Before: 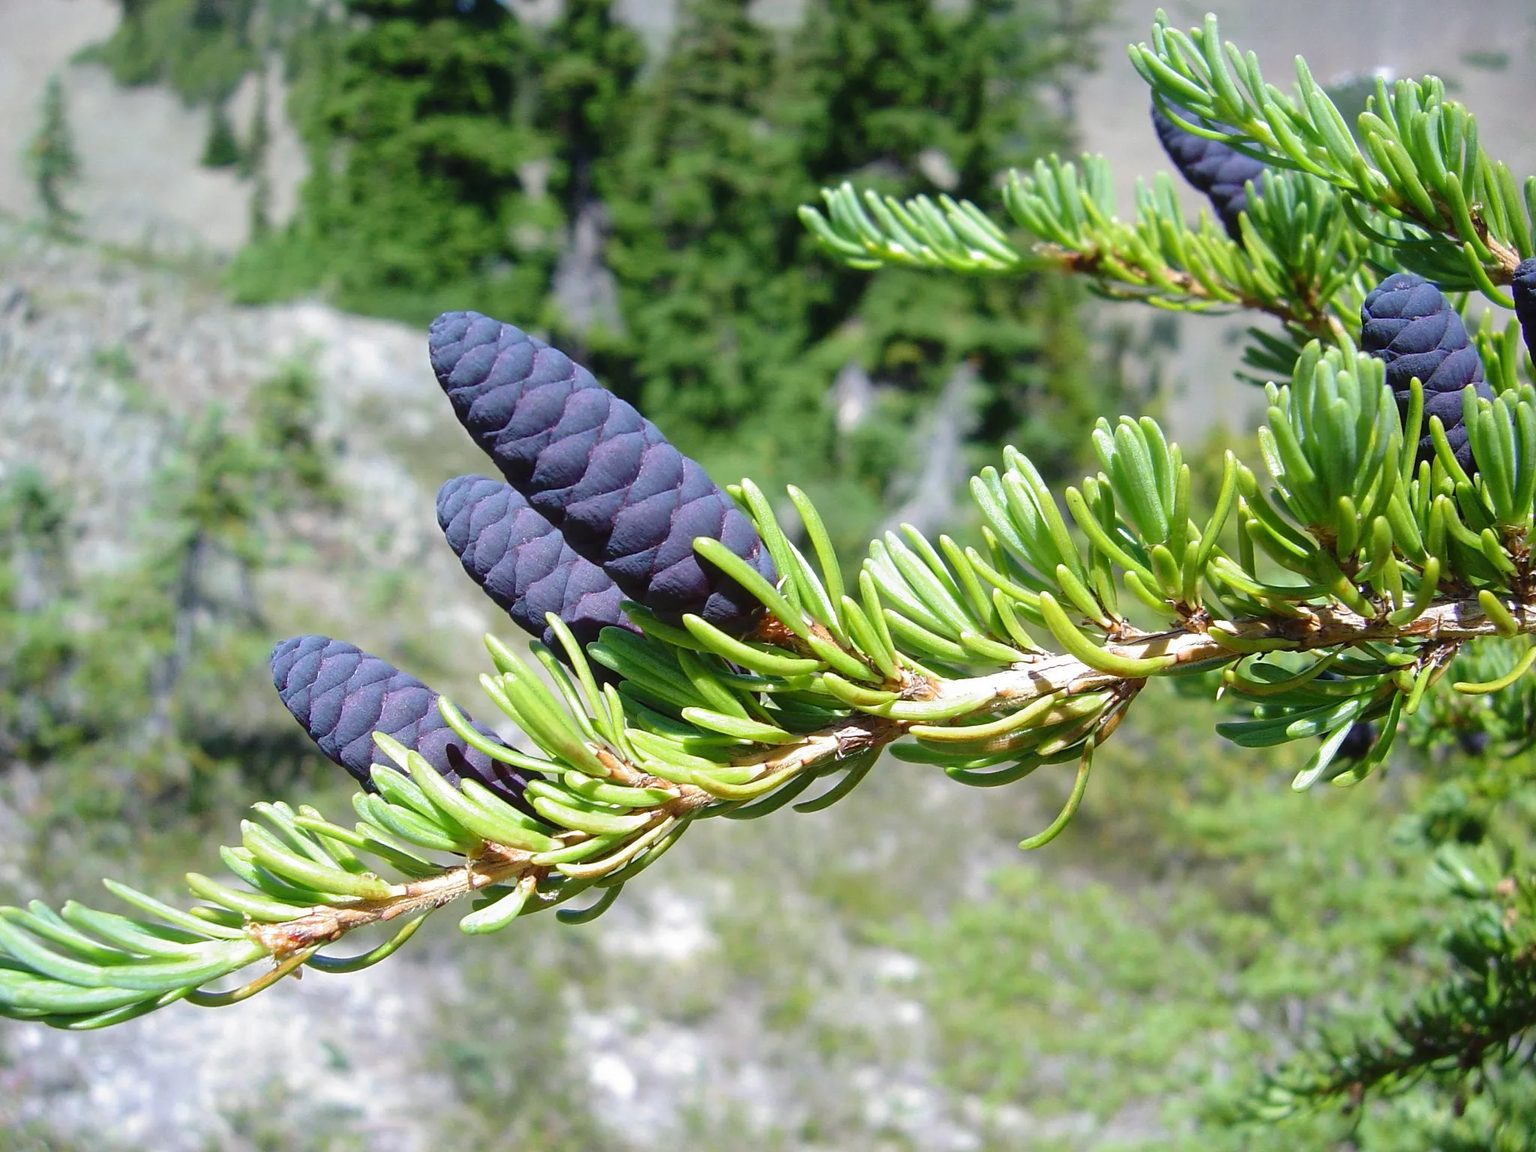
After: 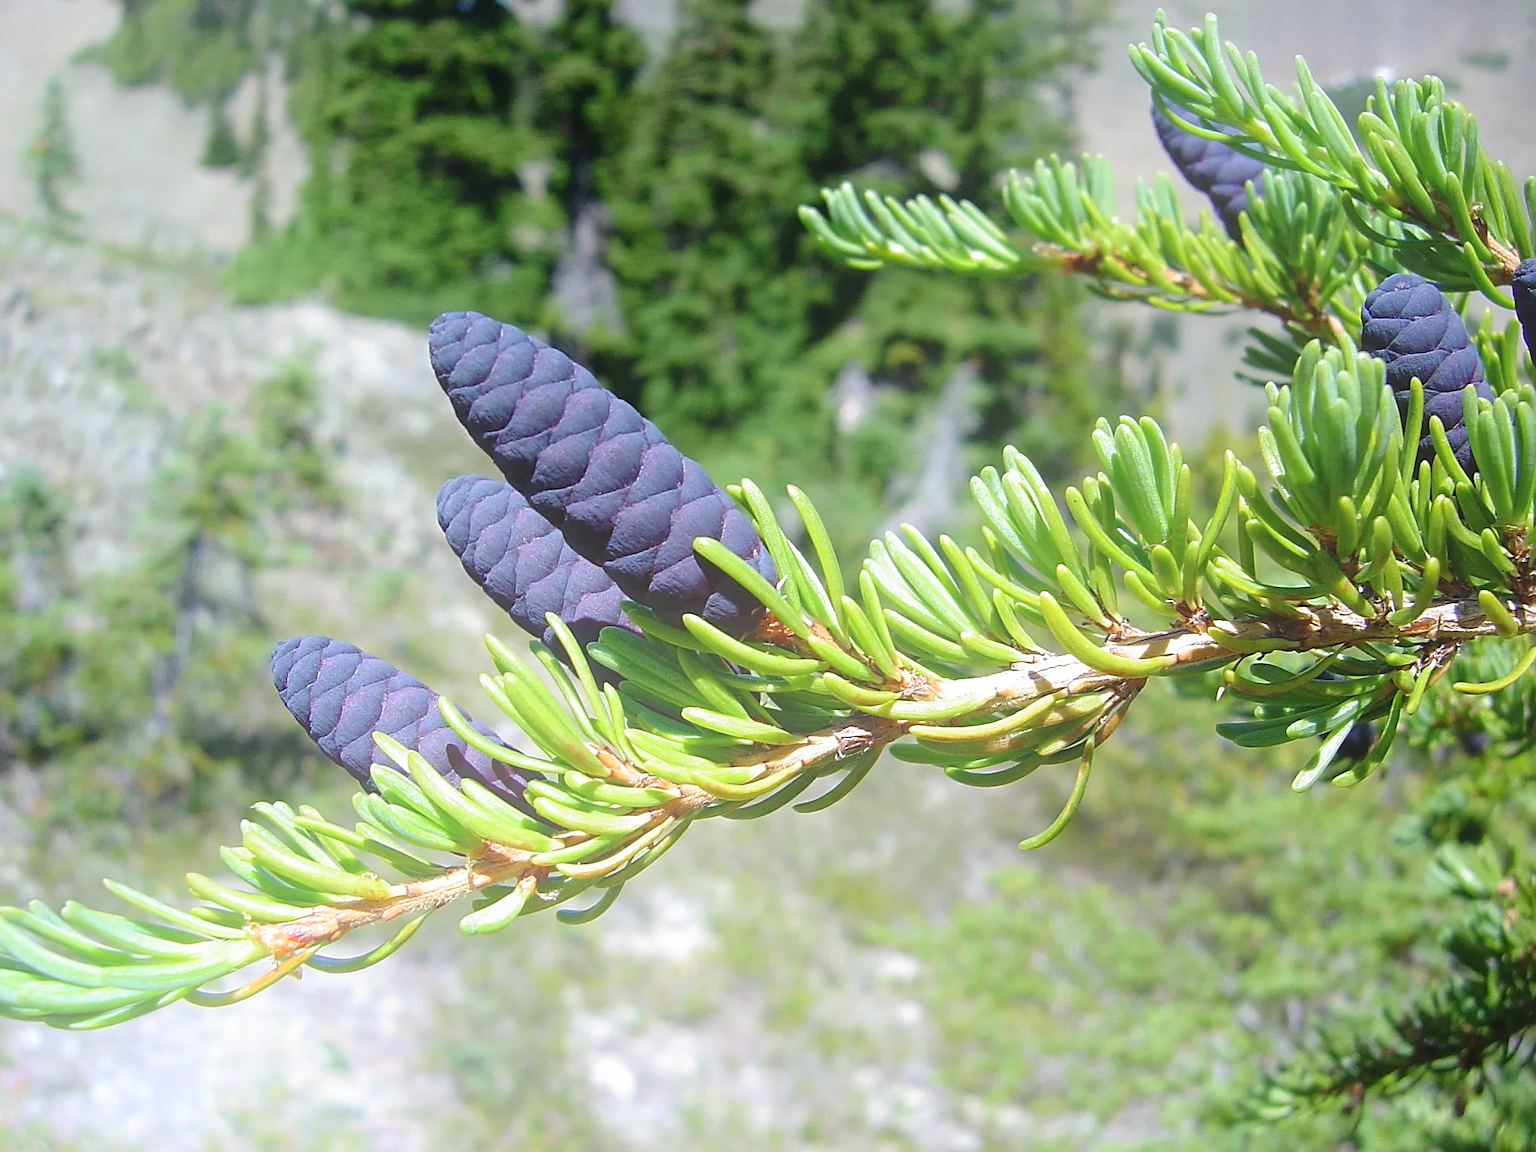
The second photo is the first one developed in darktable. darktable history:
bloom: size 40%
sharpen: on, module defaults
